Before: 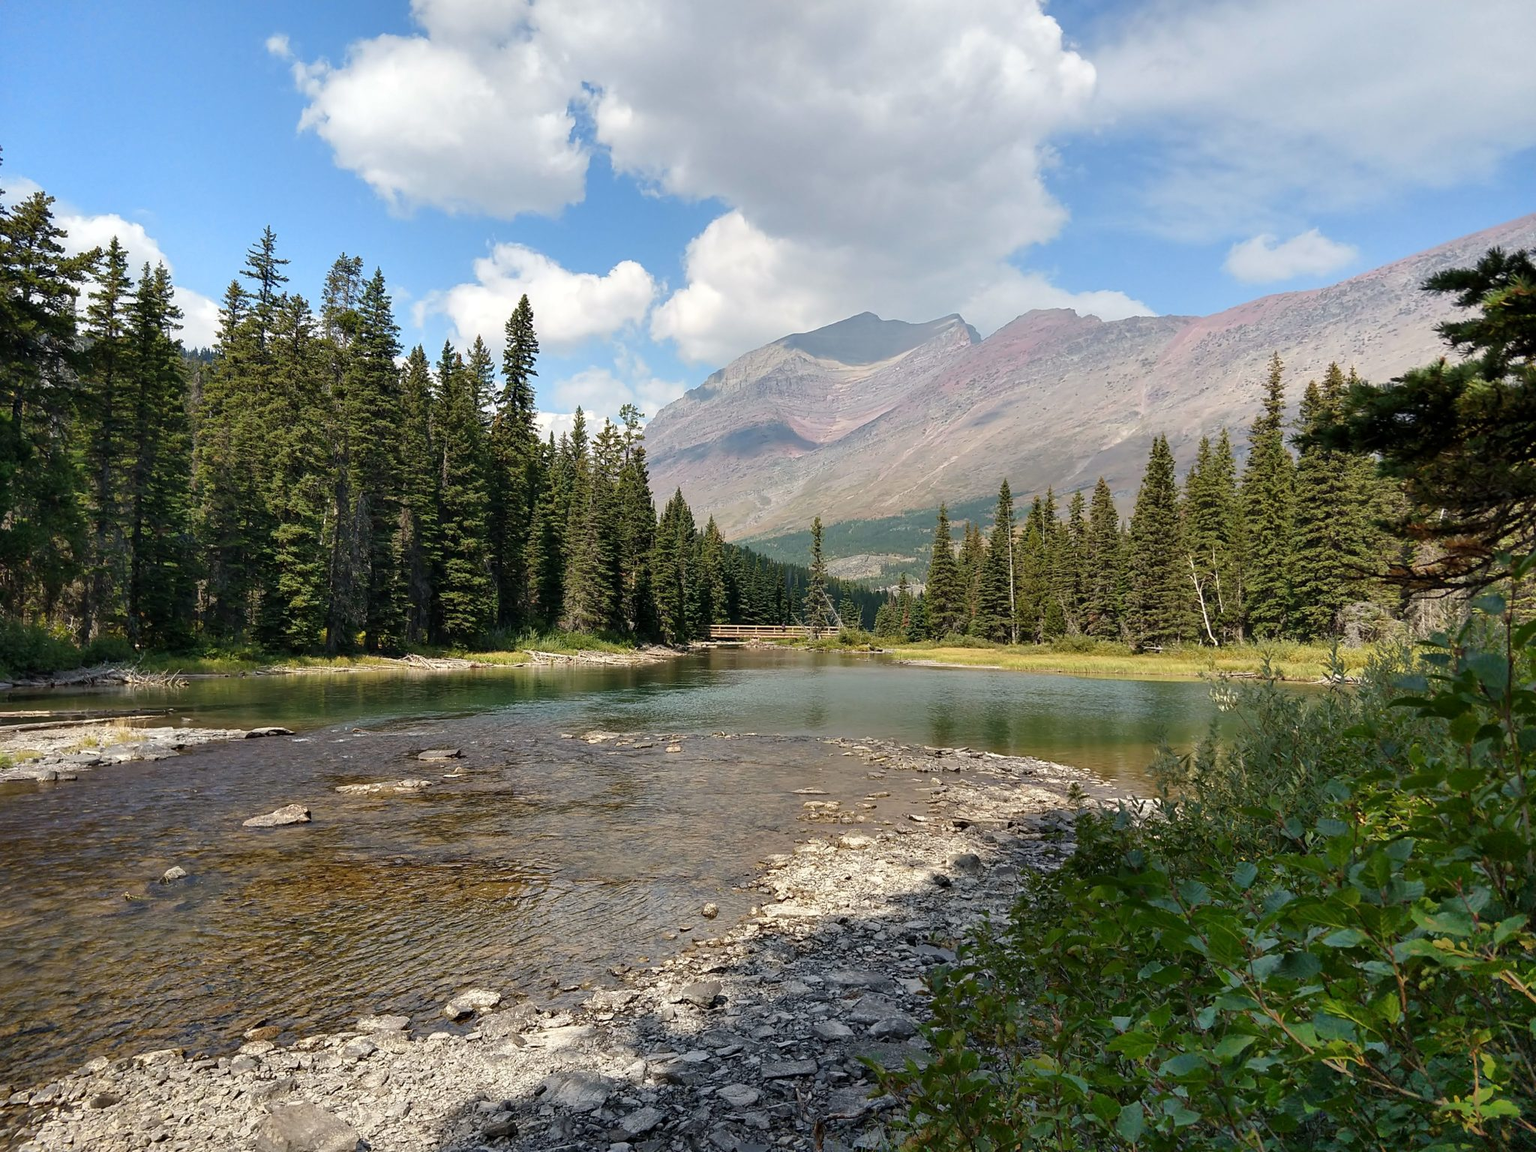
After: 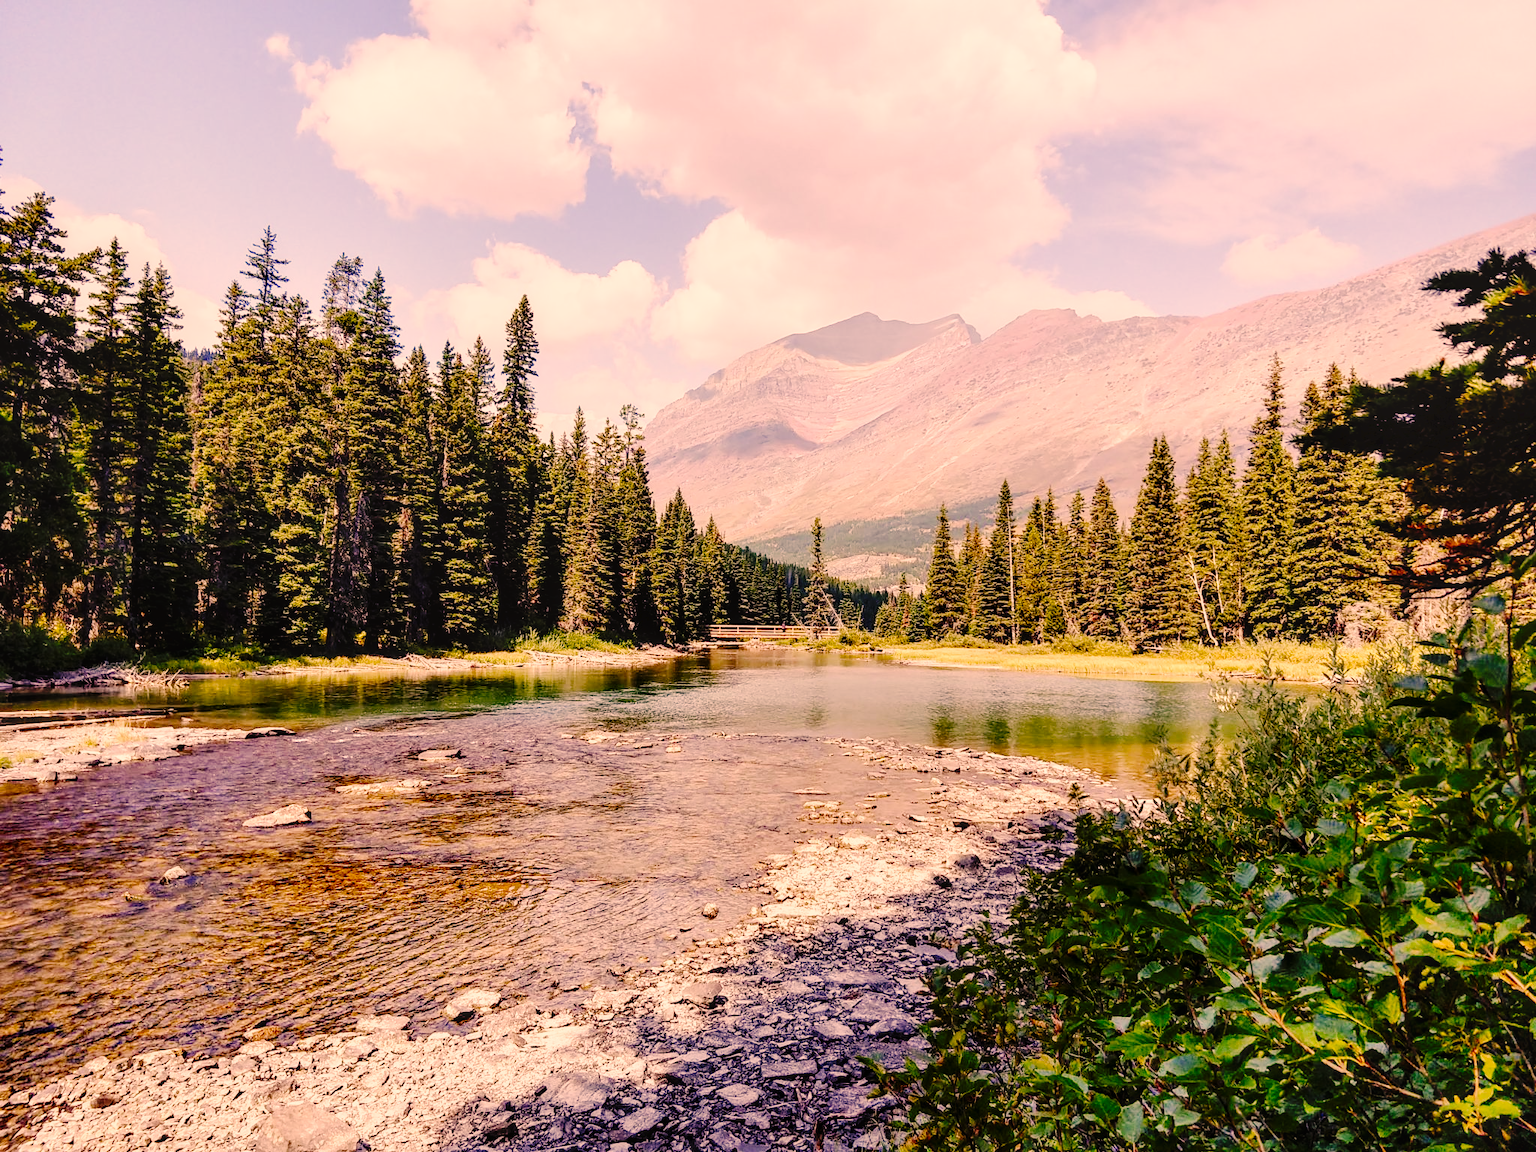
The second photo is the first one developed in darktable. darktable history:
color correction: highlights a* 21.4, highlights b* 19.75
color balance rgb: shadows lift › chroma 6.393%, shadows lift › hue 303.79°, perceptual saturation grading › global saturation 0.17%
base curve: curves: ch0 [(0, 0) (0.032, 0.025) (0.121, 0.166) (0.206, 0.329) (0.605, 0.79) (1, 1)], preserve colors none
local contrast: on, module defaults
tone curve: curves: ch0 [(0, 0) (0.003, 0.013) (0.011, 0.012) (0.025, 0.011) (0.044, 0.016) (0.069, 0.029) (0.1, 0.045) (0.136, 0.074) (0.177, 0.123) (0.224, 0.207) (0.277, 0.313) (0.335, 0.414) (0.399, 0.509) (0.468, 0.599) (0.543, 0.663) (0.623, 0.728) (0.709, 0.79) (0.801, 0.854) (0.898, 0.925) (1, 1)], preserve colors none
